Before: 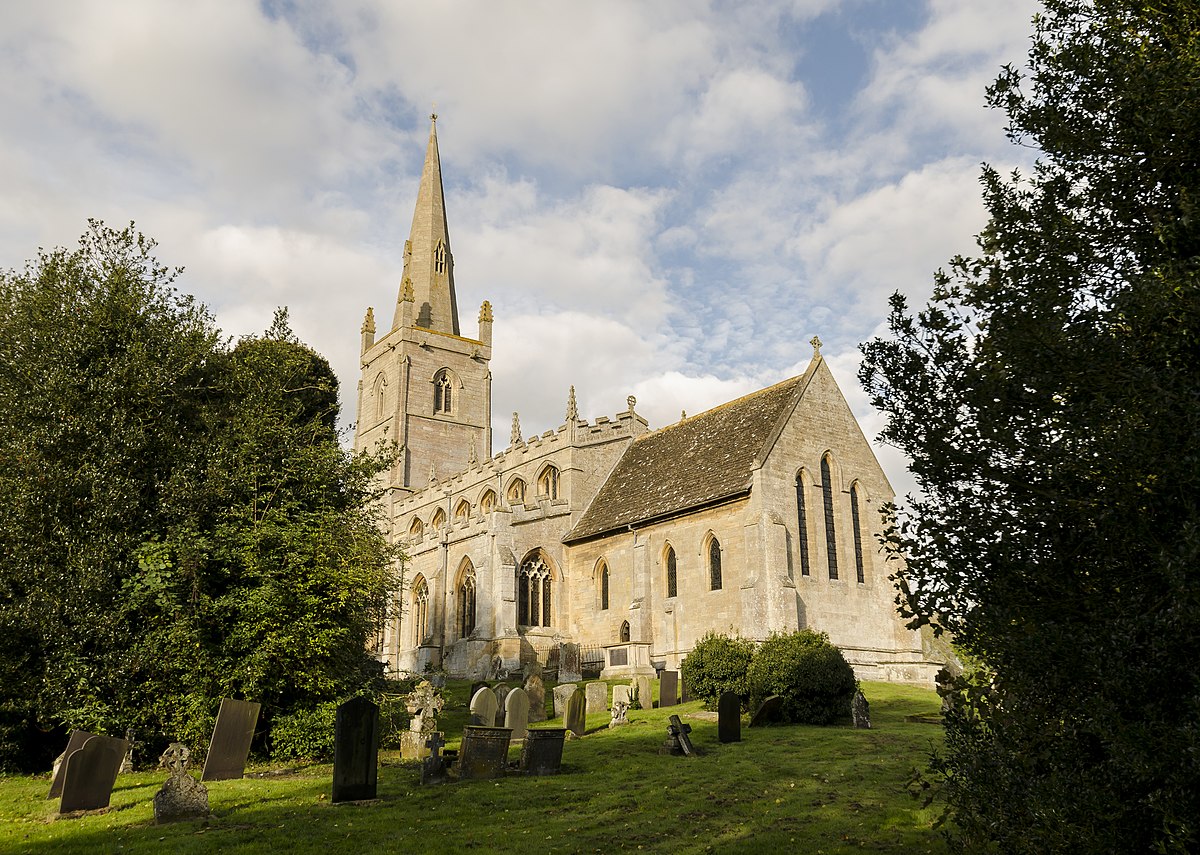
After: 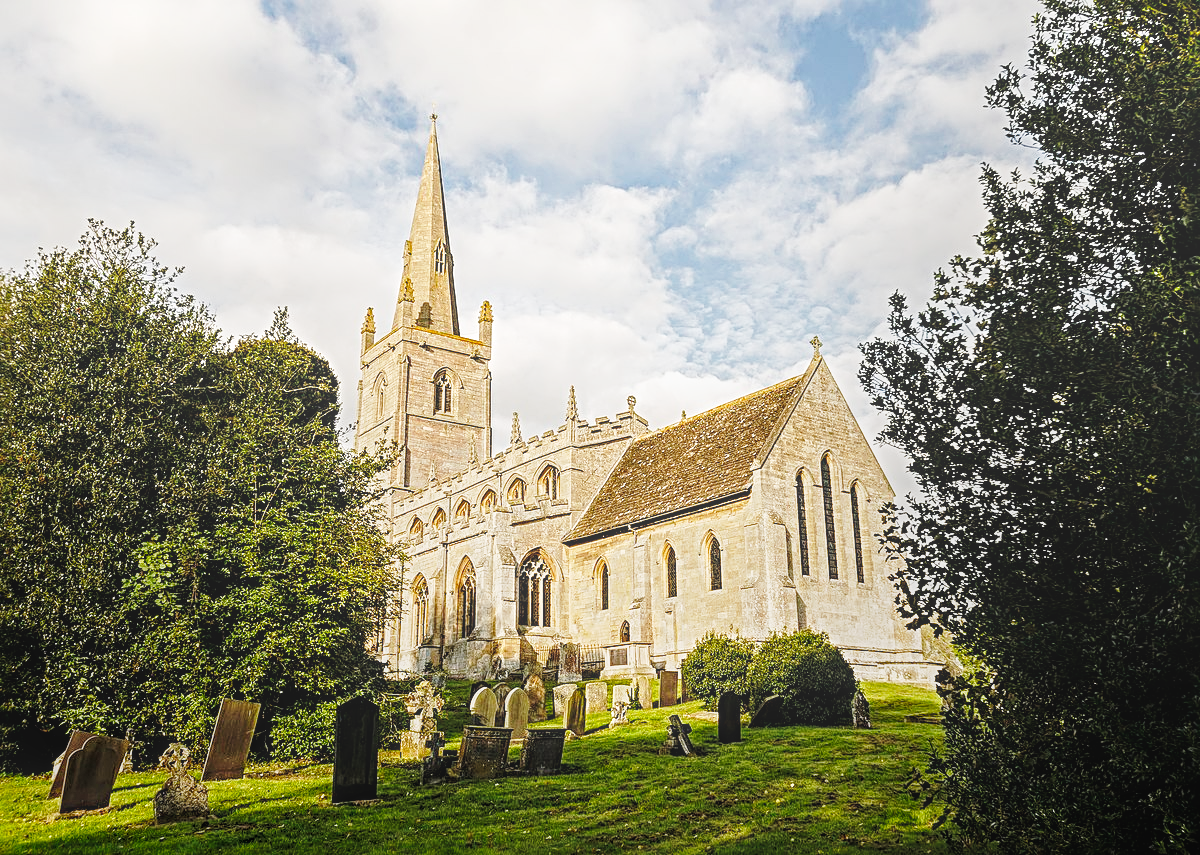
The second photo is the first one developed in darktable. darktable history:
local contrast: highlights 66%, shadows 33%, detail 166%, midtone range 0.2
sharpen: radius 4.883
base curve: curves: ch0 [(0, 0) (0.028, 0.03) (0.121, 0.232) (0.46, 0.748) (0.859, 0.968) (1, 1)], preserve colors none
